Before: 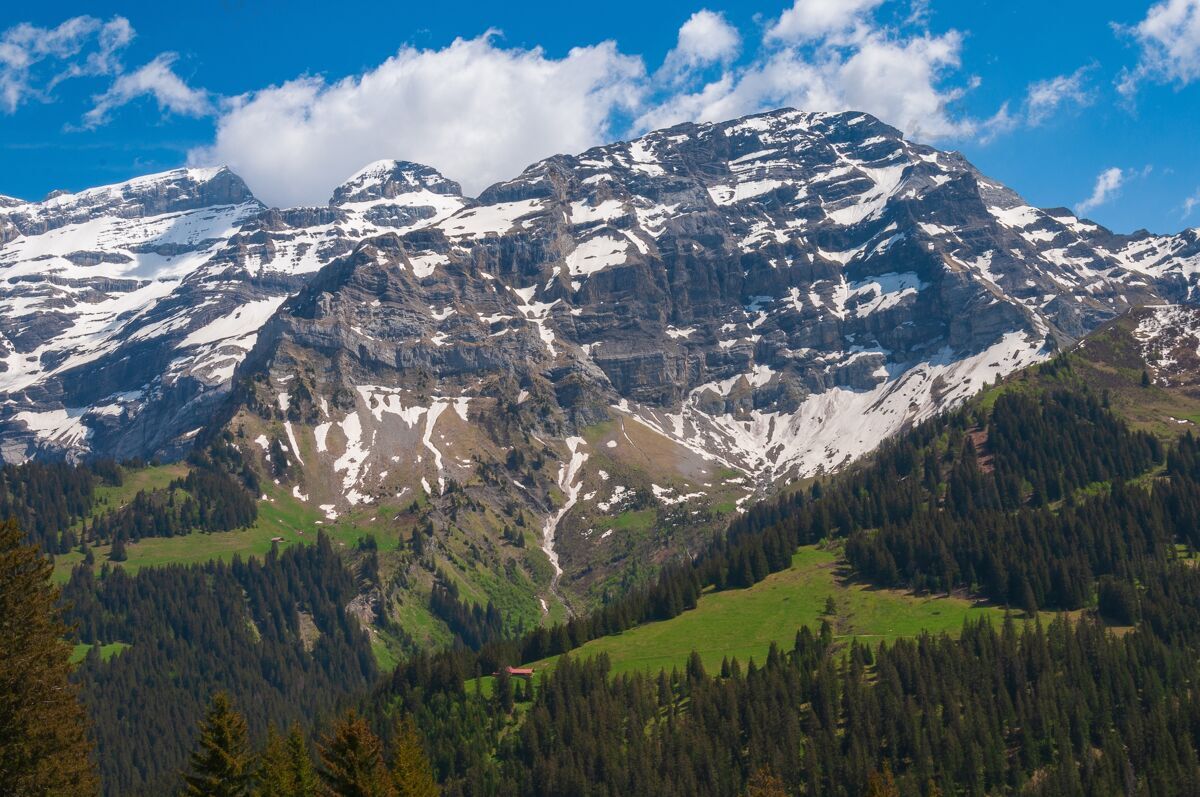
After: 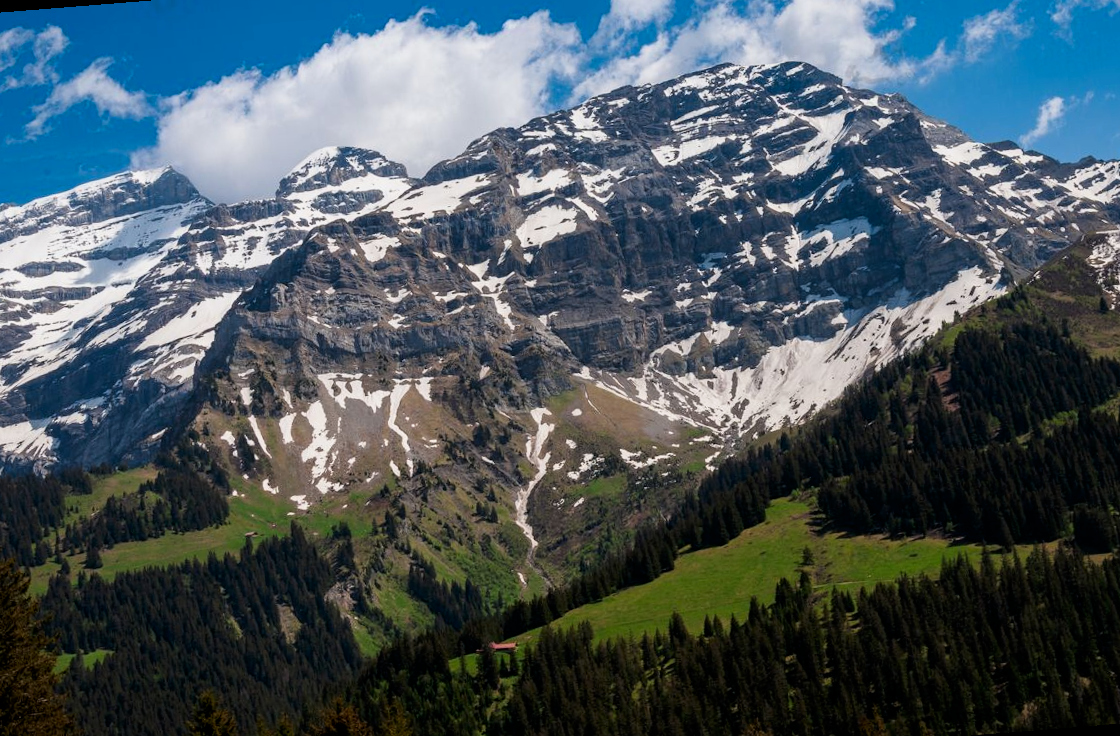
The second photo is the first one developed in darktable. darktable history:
contrast brightness saturation: brightness -0.09
rotate and perspective: rotation -4.57°, crop left 0.054, crop right 0.944, crop top 0.087, crop bottom 0.914
filmic rgb: black relative exposure -4.93 EV, white relative exposure 2.84 EV, hardness 3.72
